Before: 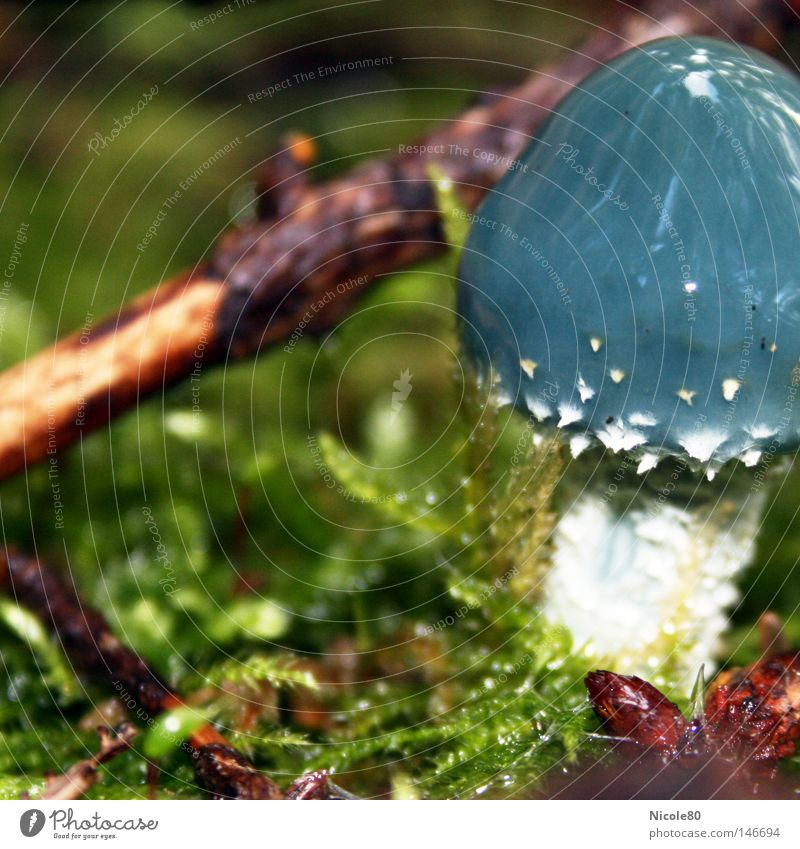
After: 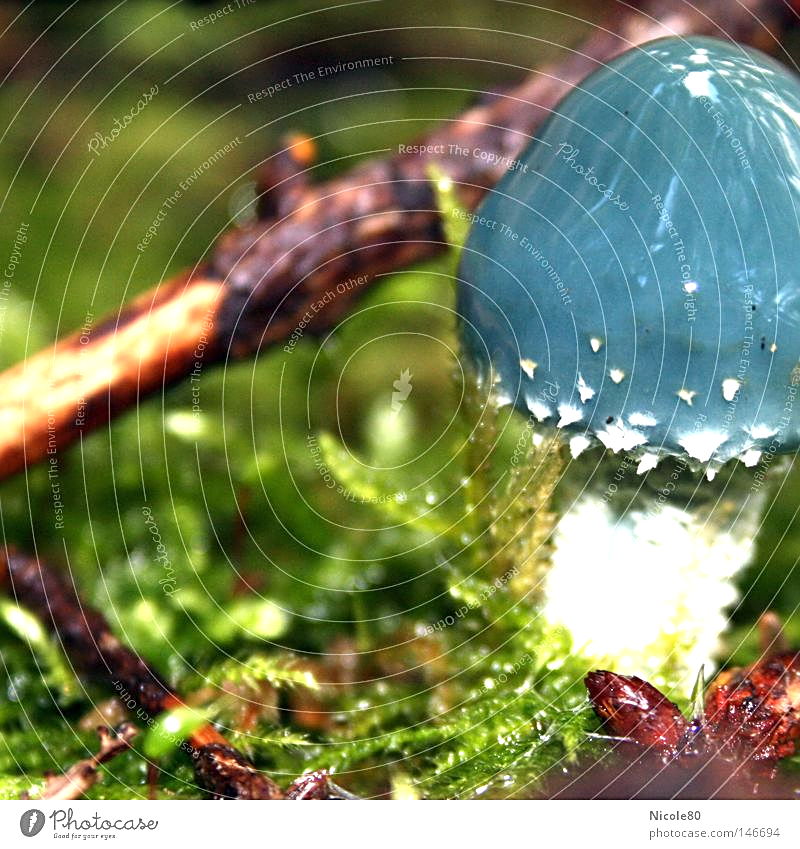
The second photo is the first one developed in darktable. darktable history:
sharpen: on, module defaults
exposure: black level correction 0, exposure 0.687 EV, compensate highlight preservation false
